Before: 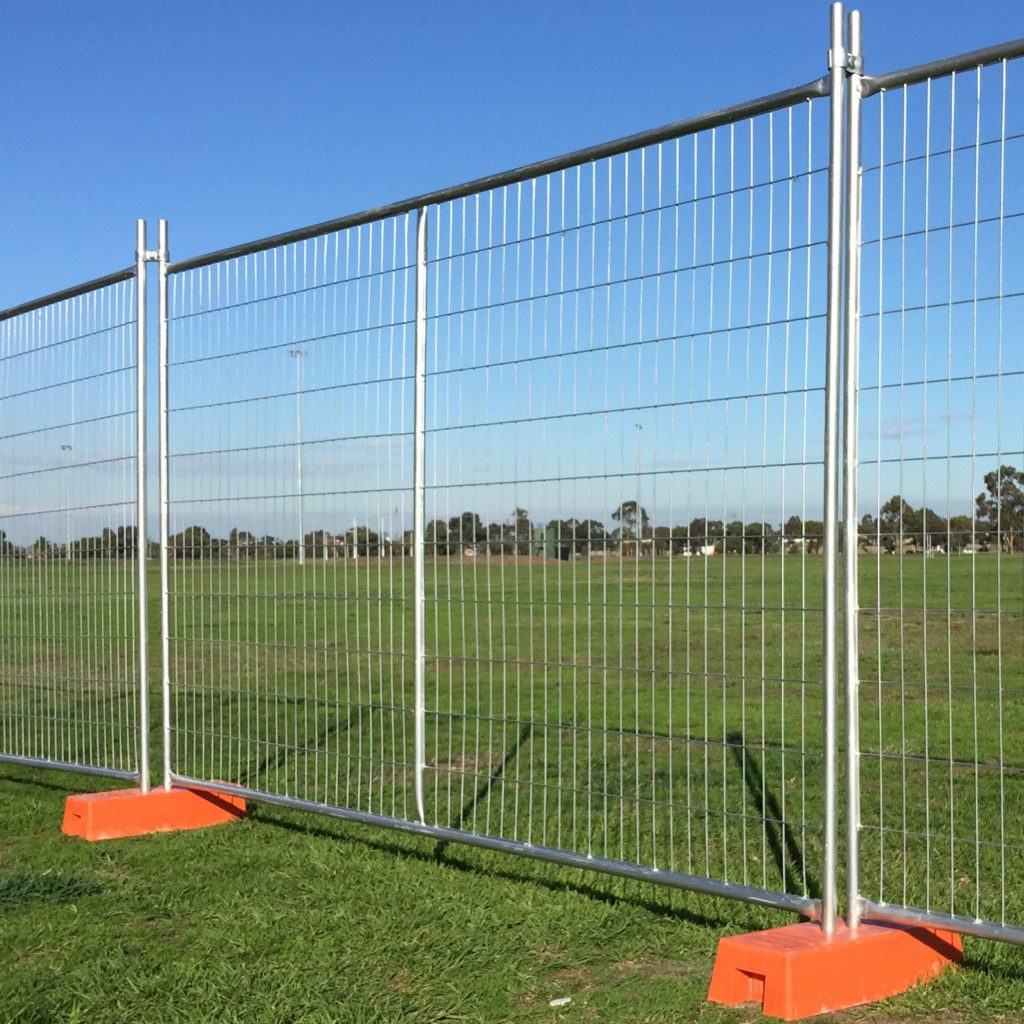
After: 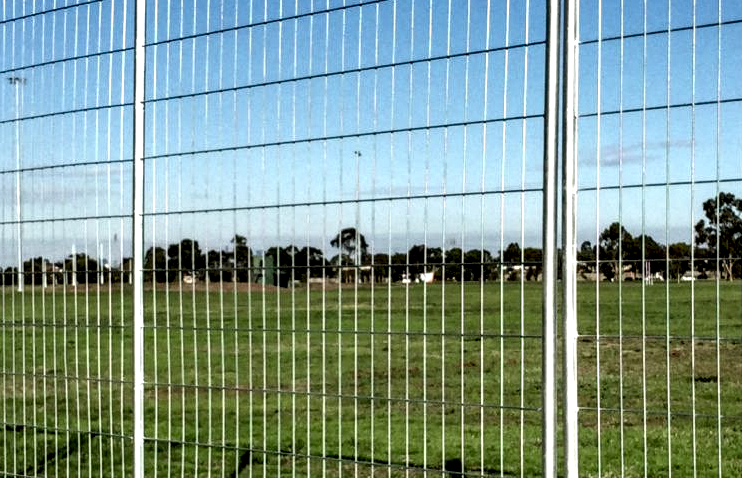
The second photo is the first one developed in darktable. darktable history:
exposure: black level correction 0.006, compensate highlight preservation false
crop and rotate: left 27.533%, top 26.696%, bottom 26.62%
local contrast: shadows 182%, detail 224%
shadows and highlights: shadows 34.62, highlights -35.15, soften with gaussian
